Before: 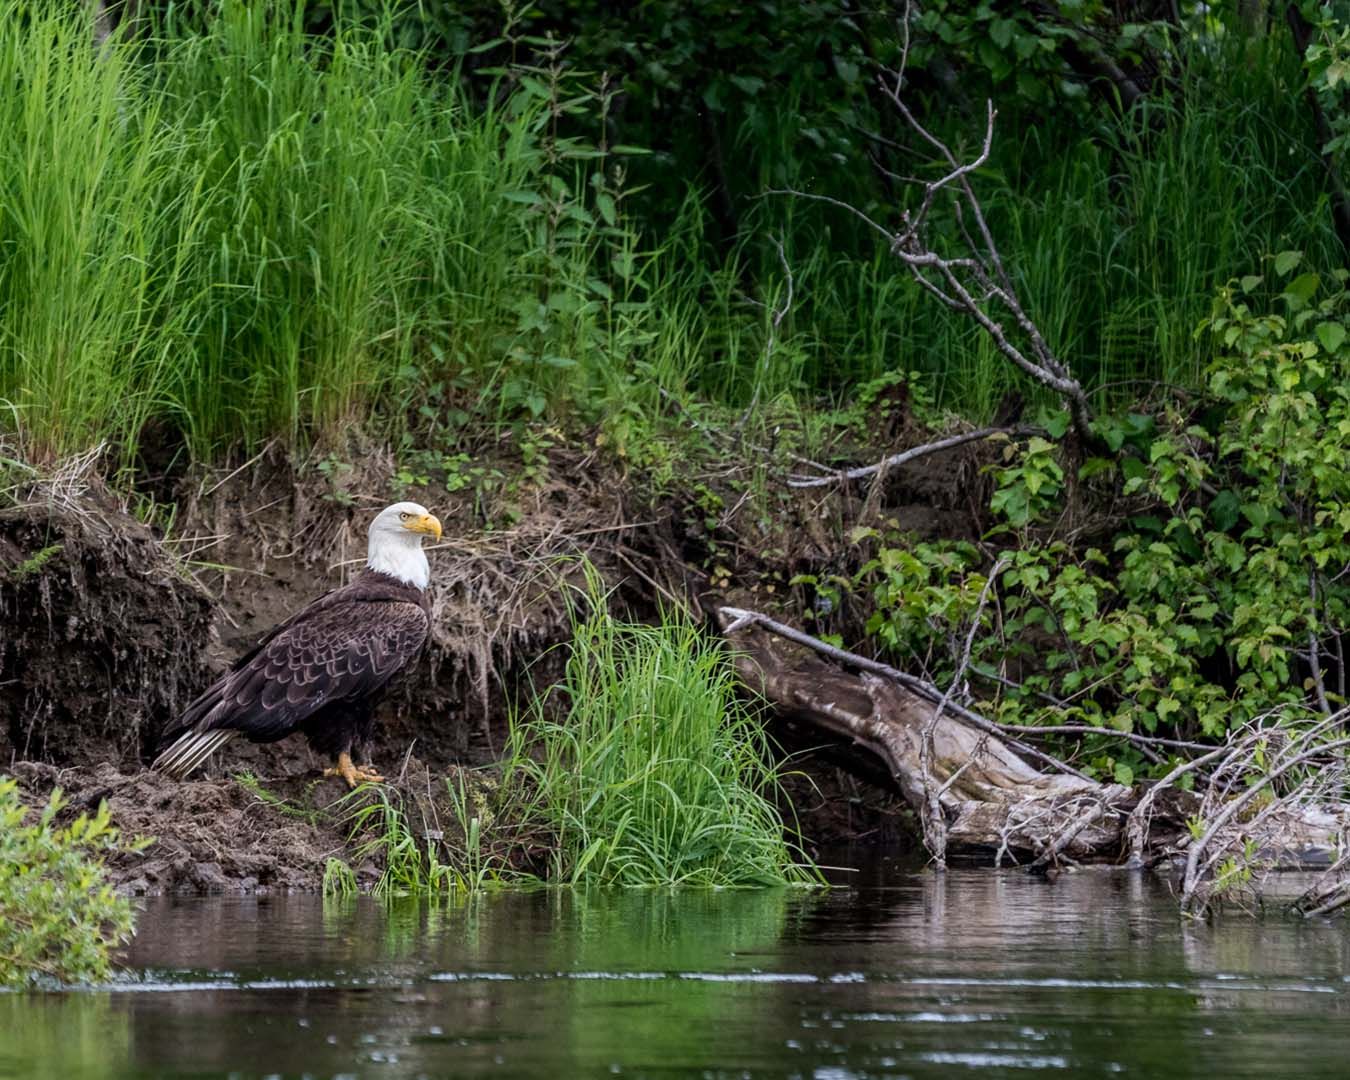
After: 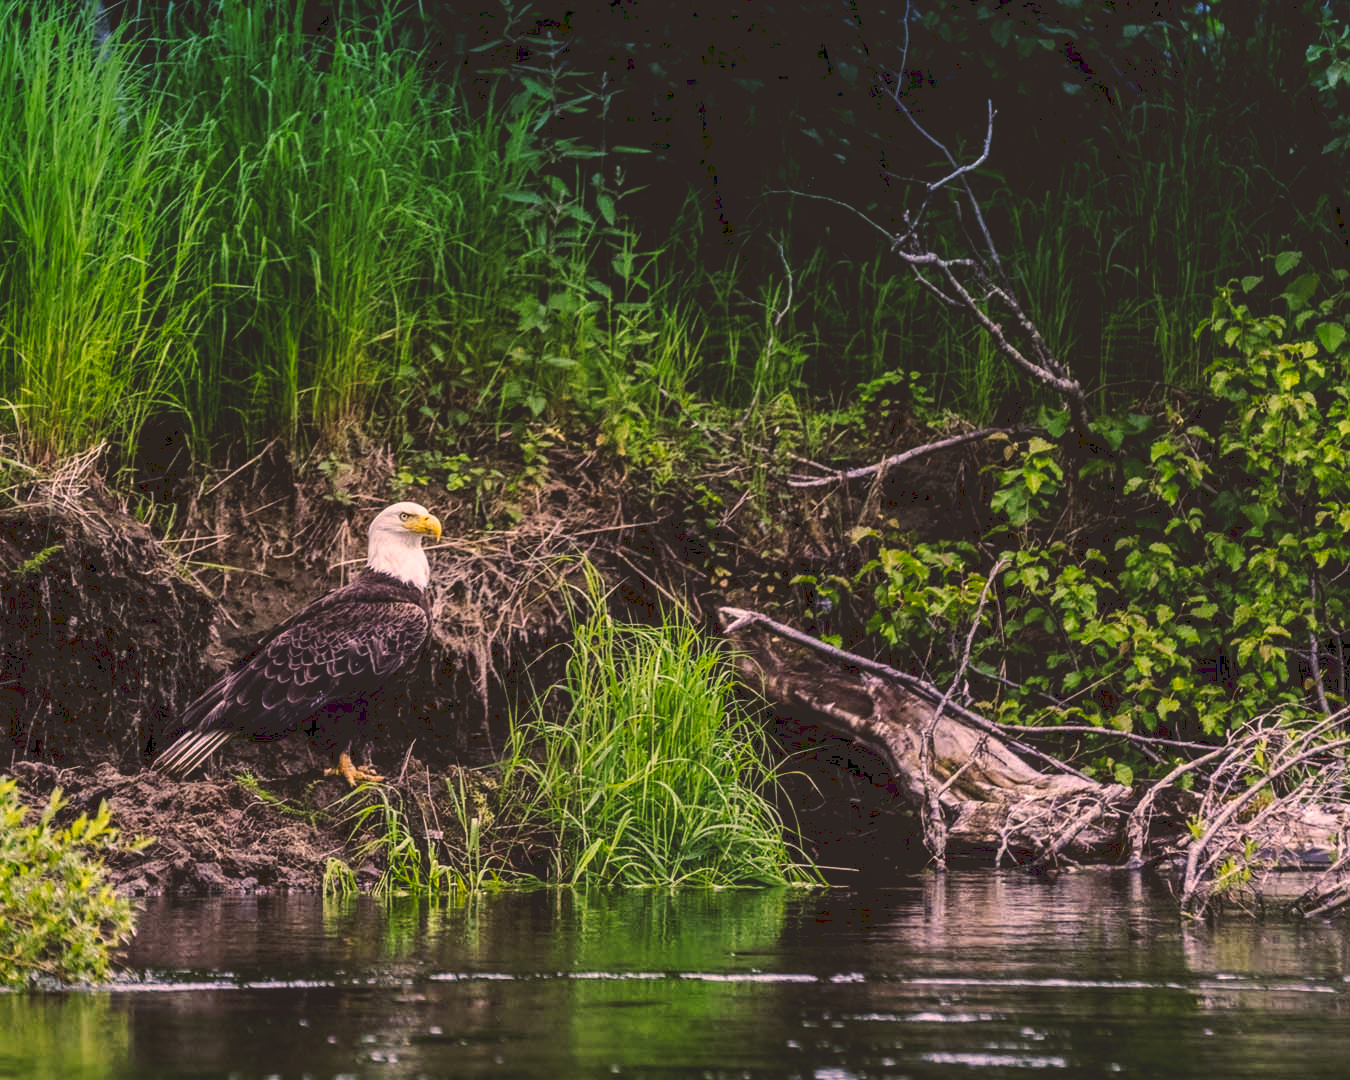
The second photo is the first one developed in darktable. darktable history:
color correction: highlights a* 21.88, highlights b* 22.25
local contrast: on, module defaults
graduated density: density 2.02 EV, hardness 44%, rotation 0.374°, offset 8.21, hue 208.8°, saturation 97%
white balance: red 0.925, blue 1.046
tone curve: curves: ch0 [(0, 0) (0.003, 0.161) (0.011, 0.161) (0.025, 0.161) (0.044, 0.161) (0.069, 0.161) (0.1, 0.161) (0.136, 0.163) (0.177, 0.179) (0.224, 0.207) (0.277, 0.243) (0.335, 0.292) (0.399, 0.361) (0.468, 0.452) (0.543, 0.547) (0.623, 0.638) (0.709, 0.731) (0.801, 0.826) (0.898, 0.911) (1, 1)], preserve colors none
